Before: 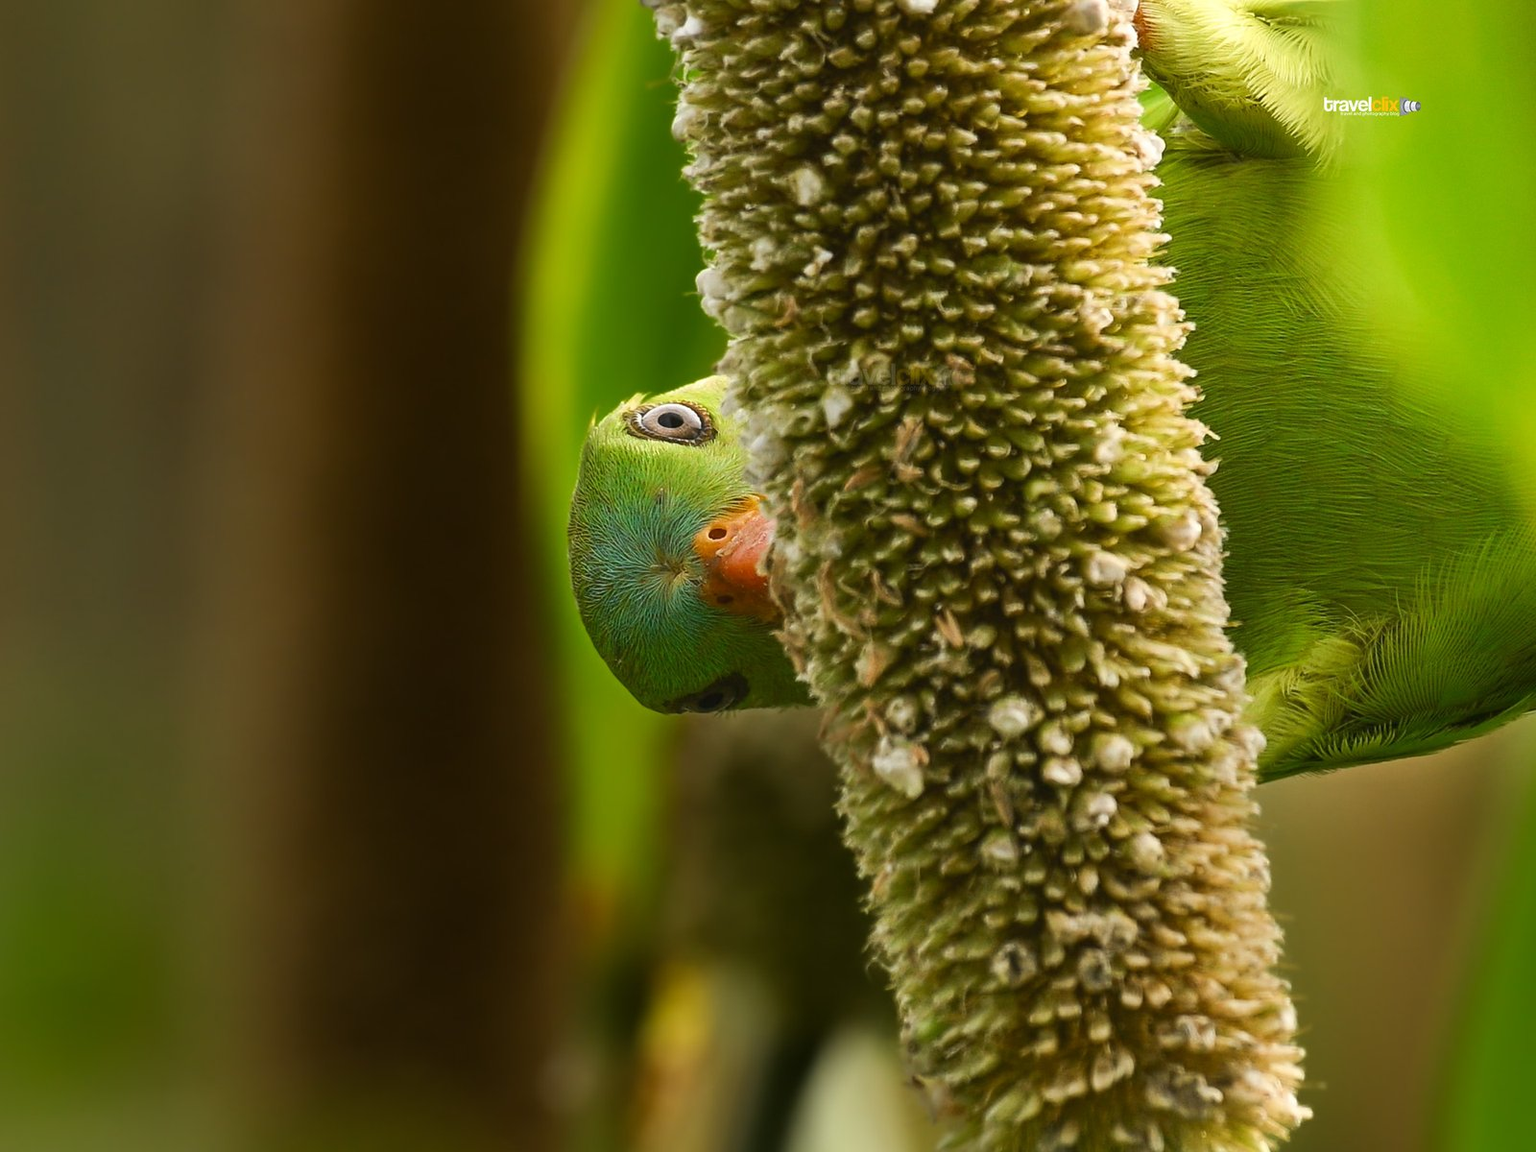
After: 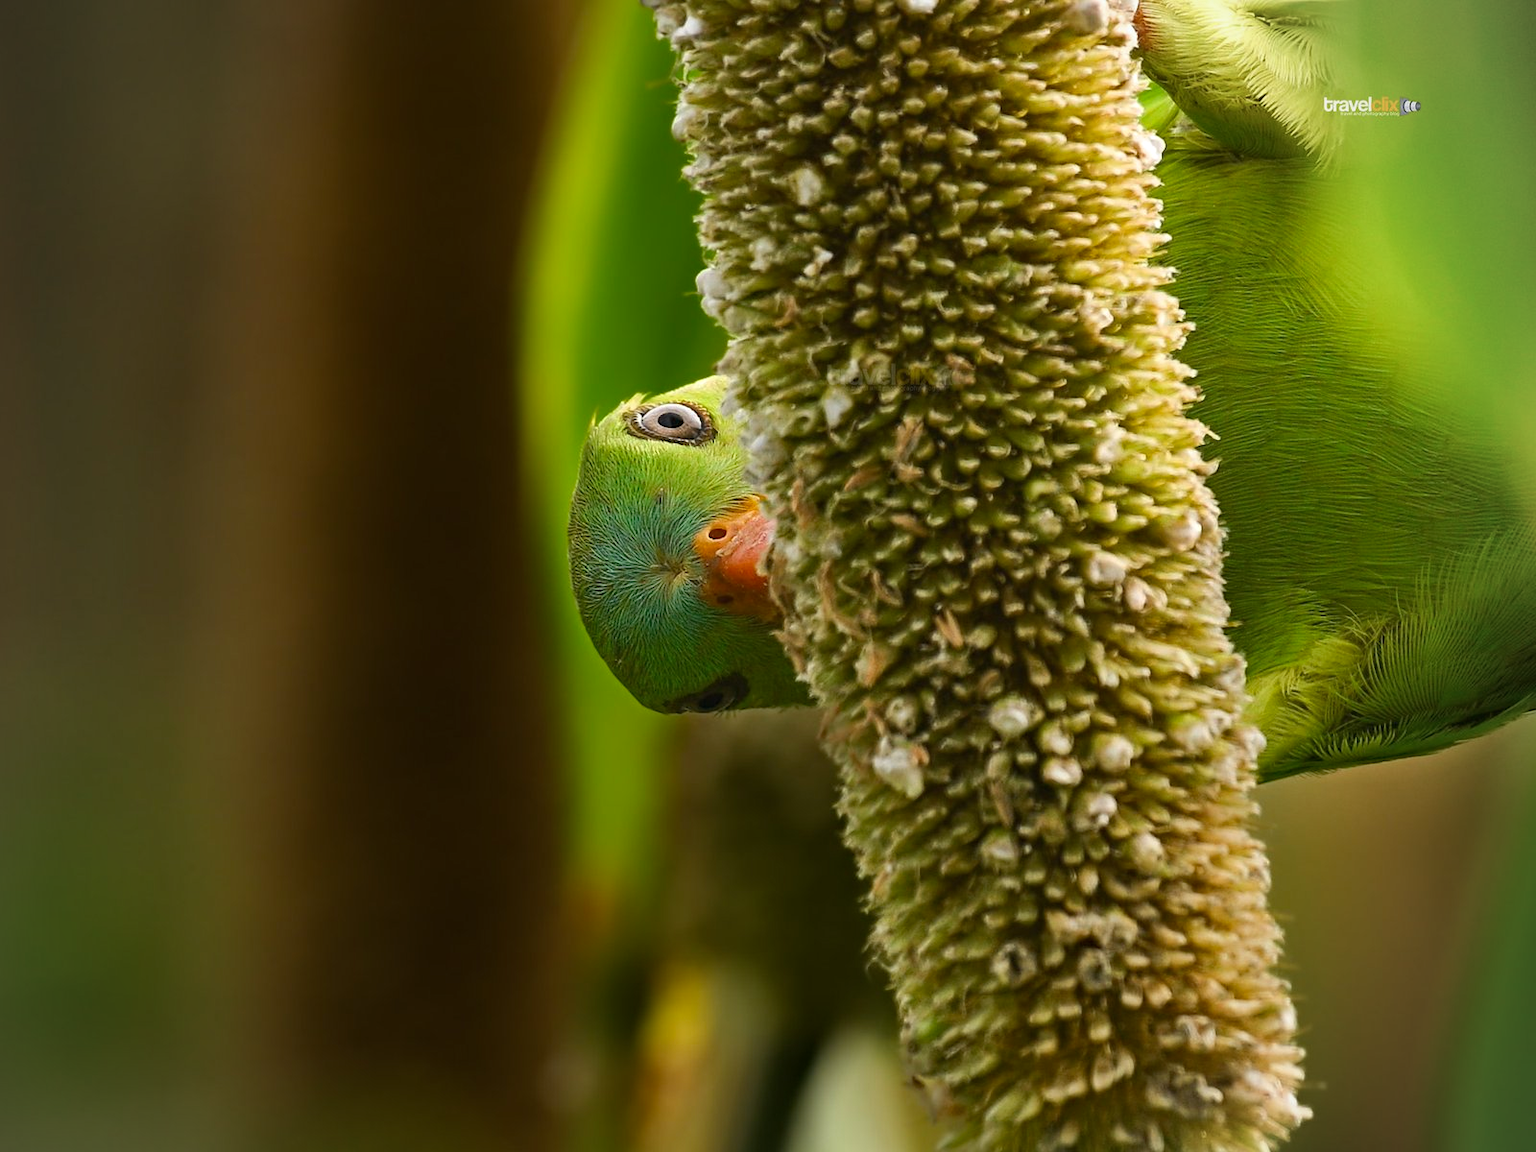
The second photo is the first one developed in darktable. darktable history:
vignetting: fall-off radius 60.92%
haze removal: strength 0.29, distance 0.25, compatibility mode true, adaptive false
